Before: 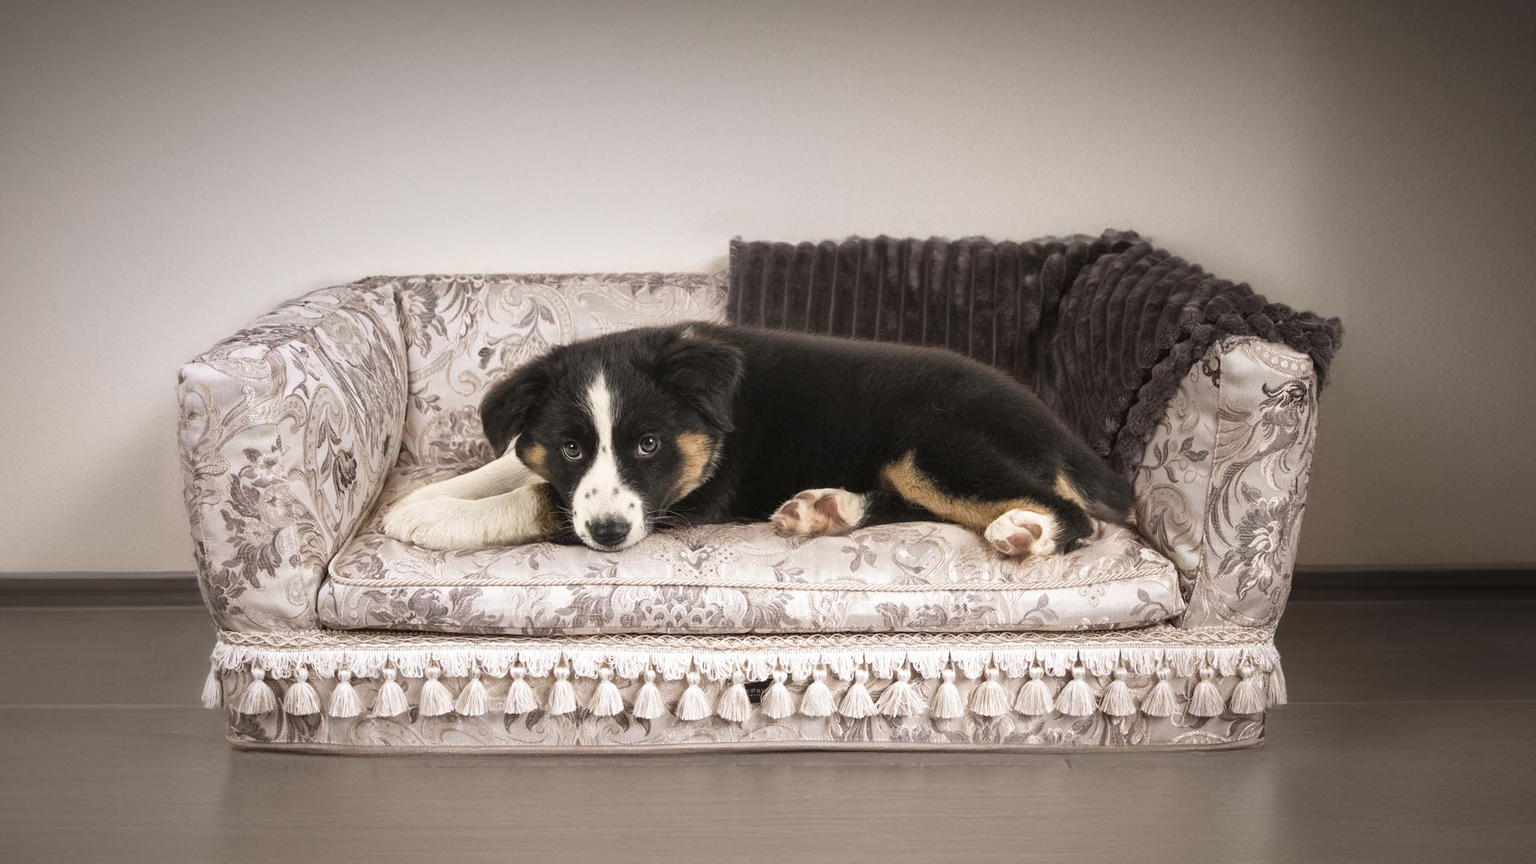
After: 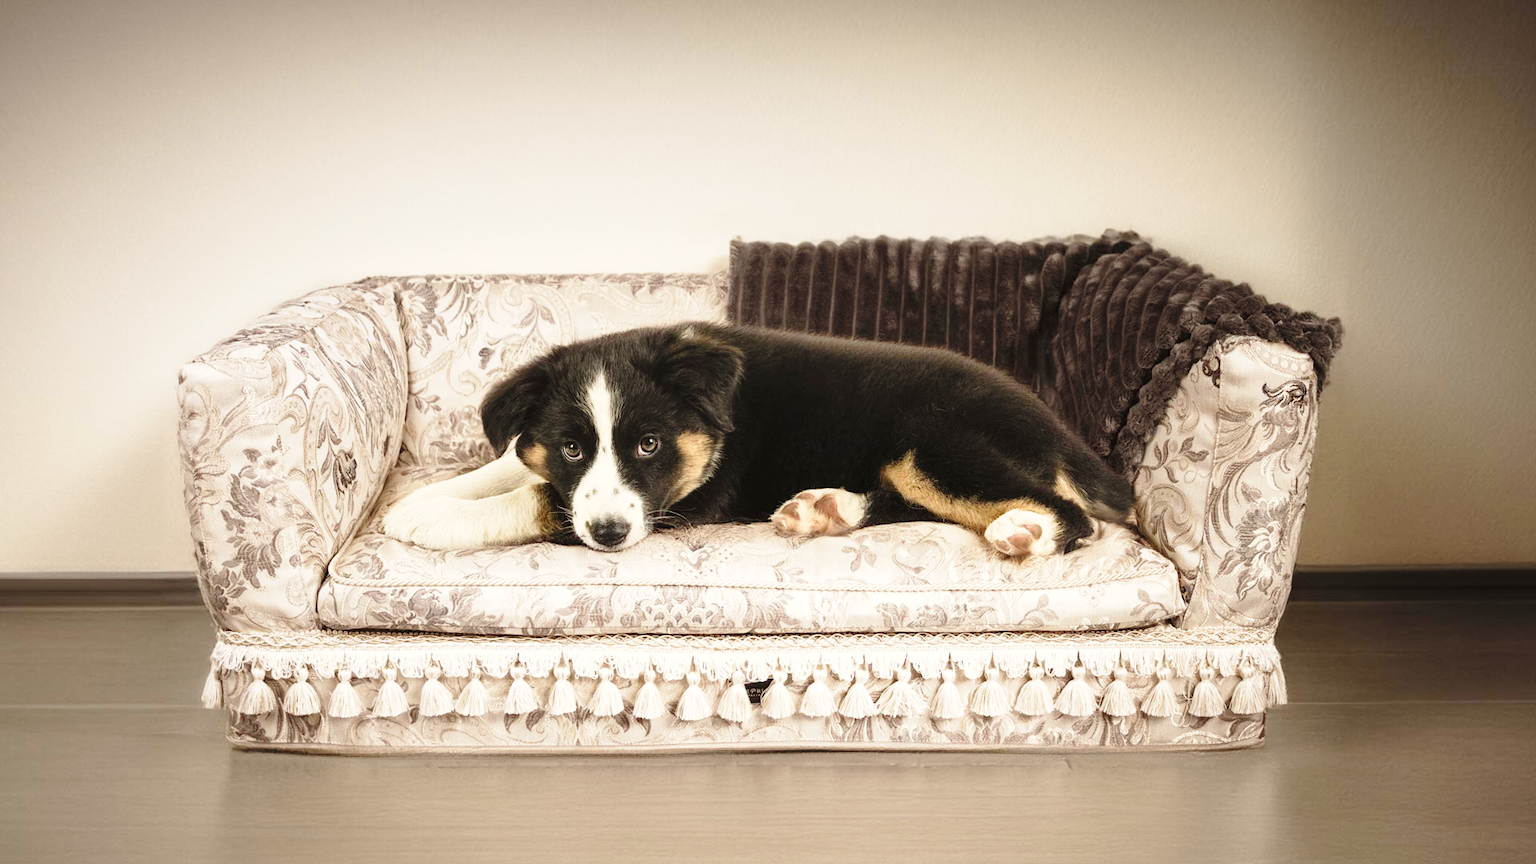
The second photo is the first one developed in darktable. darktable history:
base curve: curves: ch0 [(0, 0) (0.028, 0.03) (0.121, 0.232) (0.46, 0.748) (0.859, 0.968) (1, 1)], preserve colors none
white balance: red 1.029, blue 0.92
